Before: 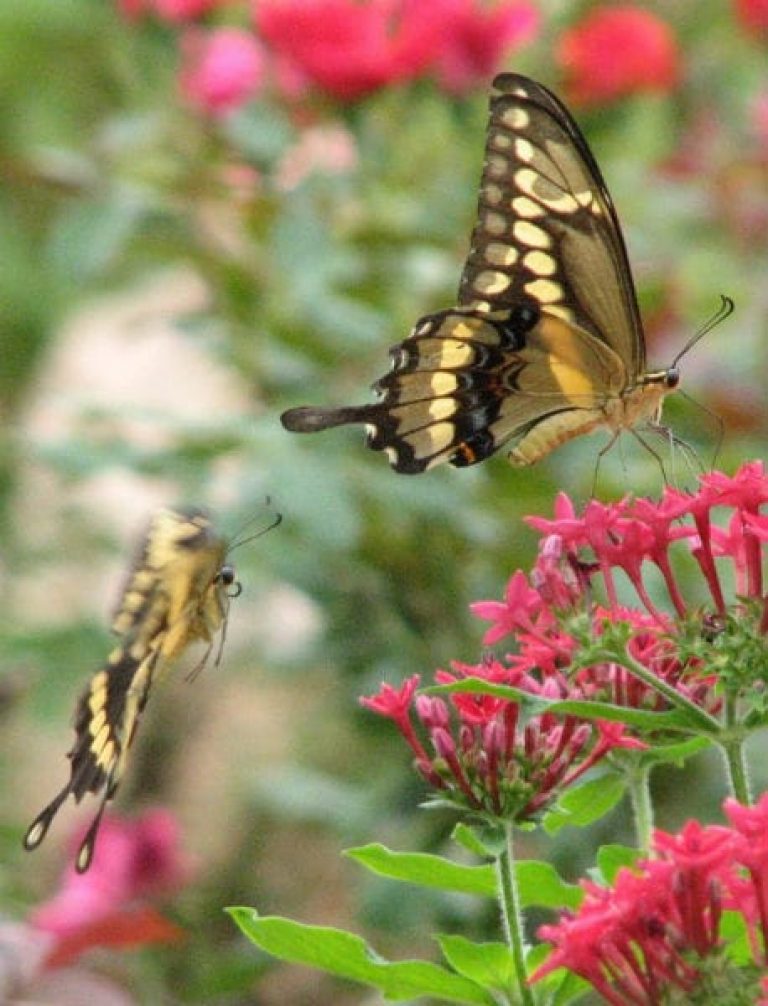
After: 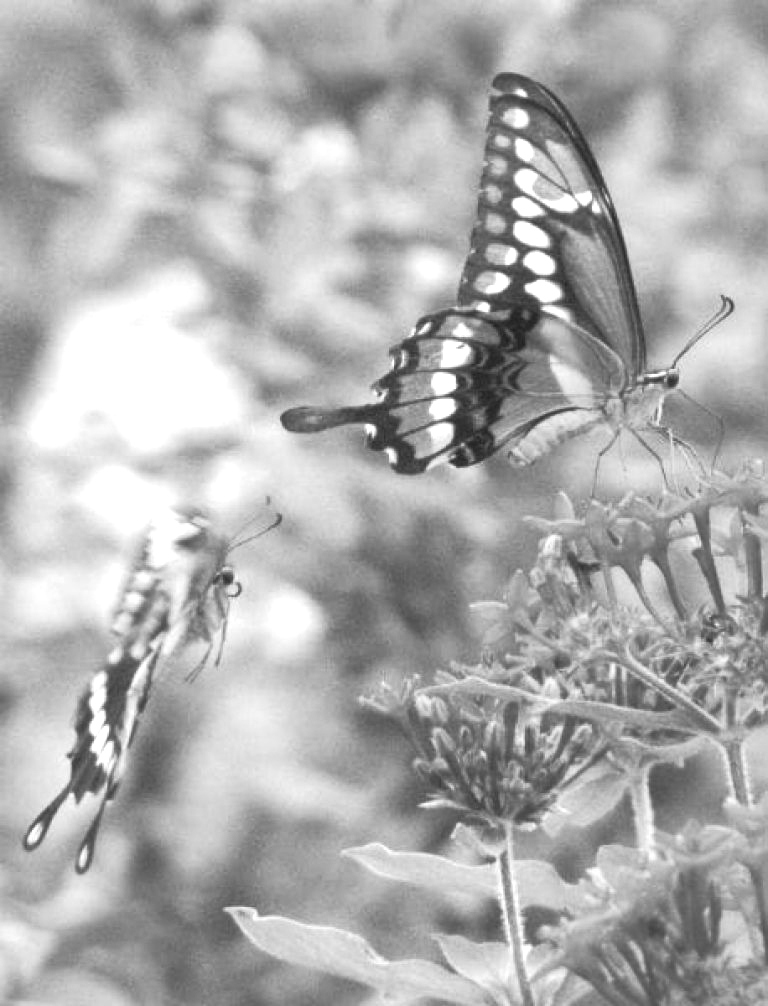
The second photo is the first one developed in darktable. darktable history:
monochrome: a -11.7, b 1.62, size 0.5, highlights 0.38
exposure: black level correction 0, exposure 0.953 EV, compensate exposure bias true, compensate highlight preservation false
colorize: saturation 60%, source mix 100%
